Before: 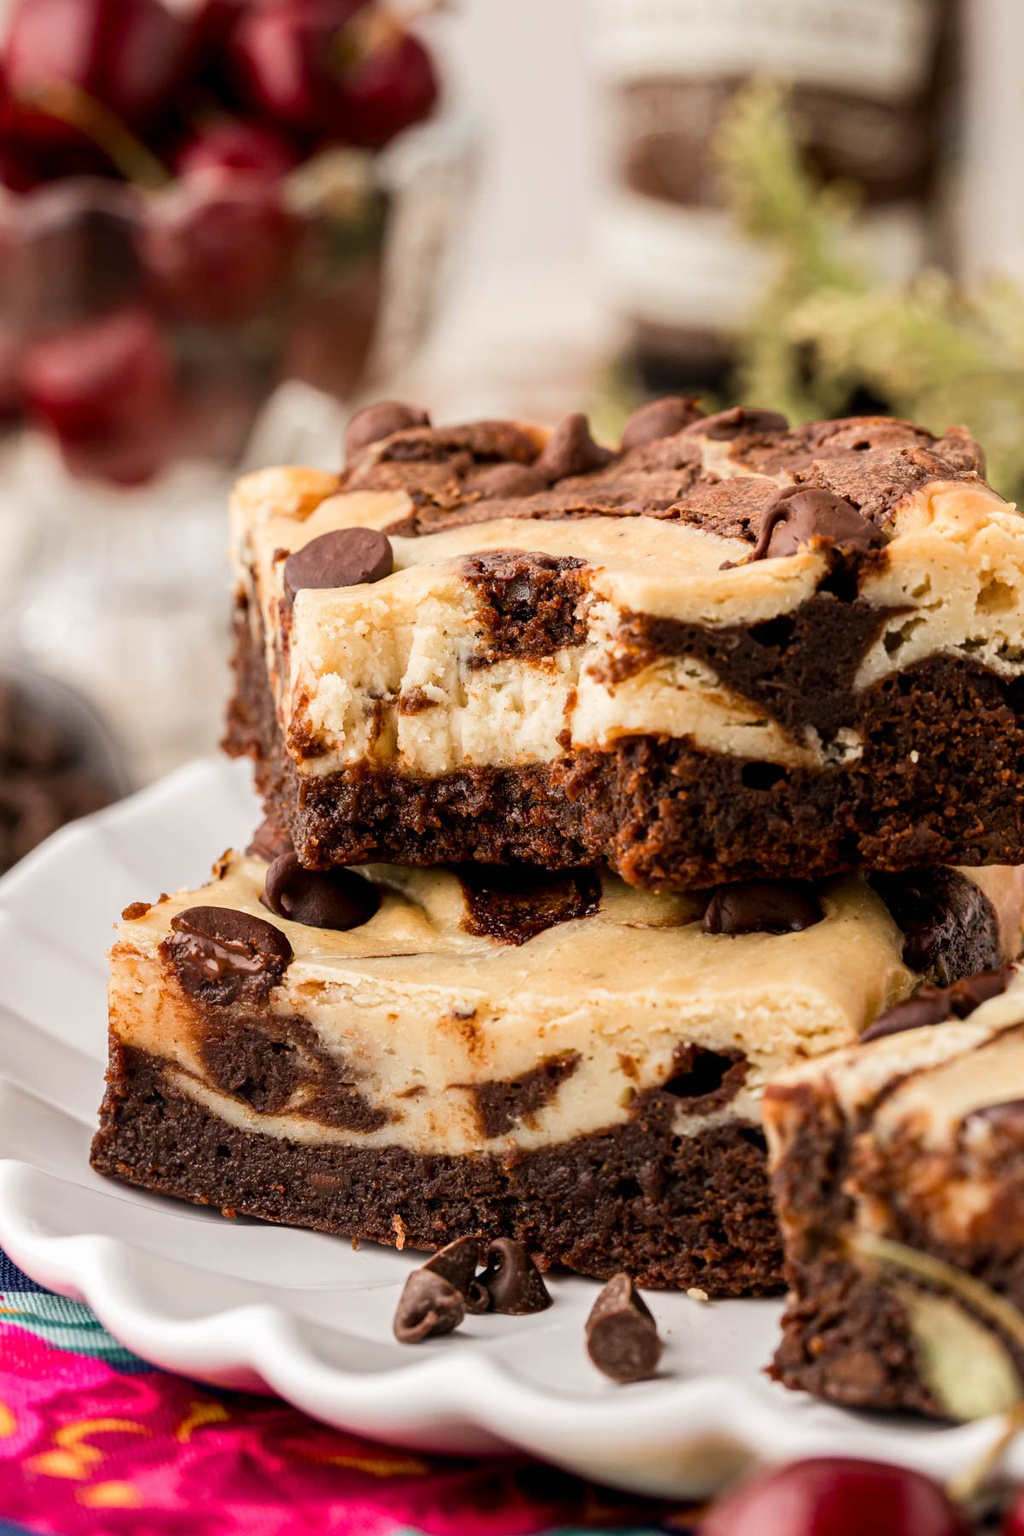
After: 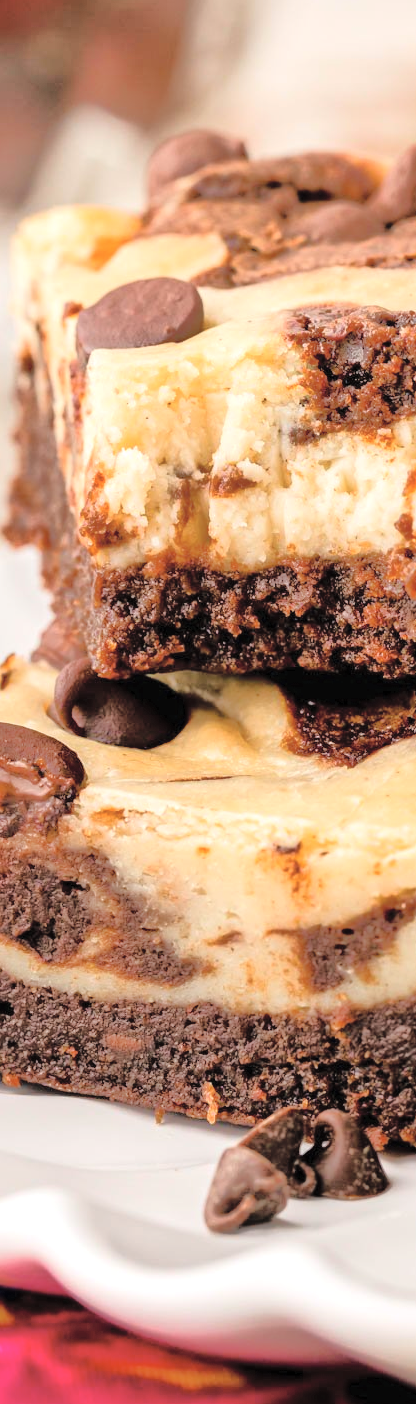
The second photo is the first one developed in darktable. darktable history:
contrast brightness saturation: brightness 0.288
tone equalizer: -8 EV -0.494 EV, -7 EV -0.314 EV, -6 EV -0.105 EV, -5 EV 0.403 EV, -4 EV 0.983 EV, -3 EV 0.784 EV, -2 EV -0.01 EV, -1 EV 0.132 EV, +0 EV -0.015 EV, mask exposure compensation -0.497 EV
crop and rotate: left 21.434%, top 18.974%, right 43.877%, bottom 2.987%
